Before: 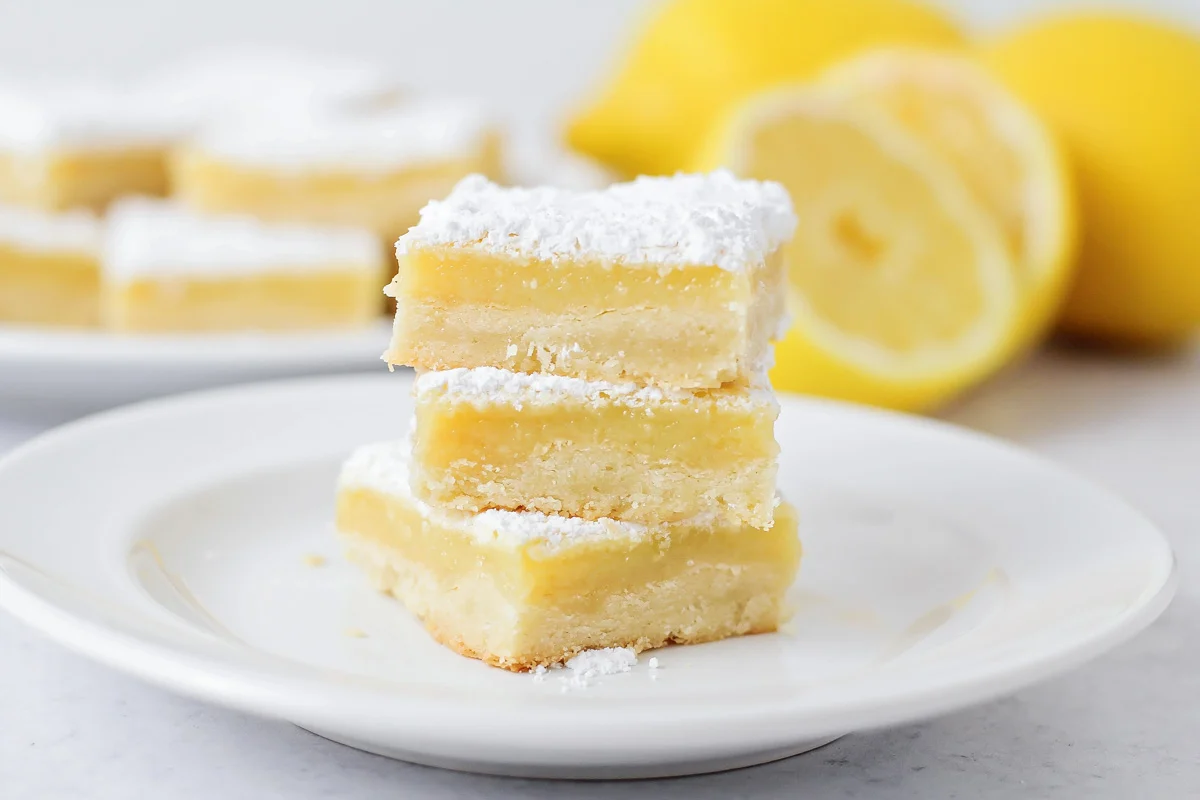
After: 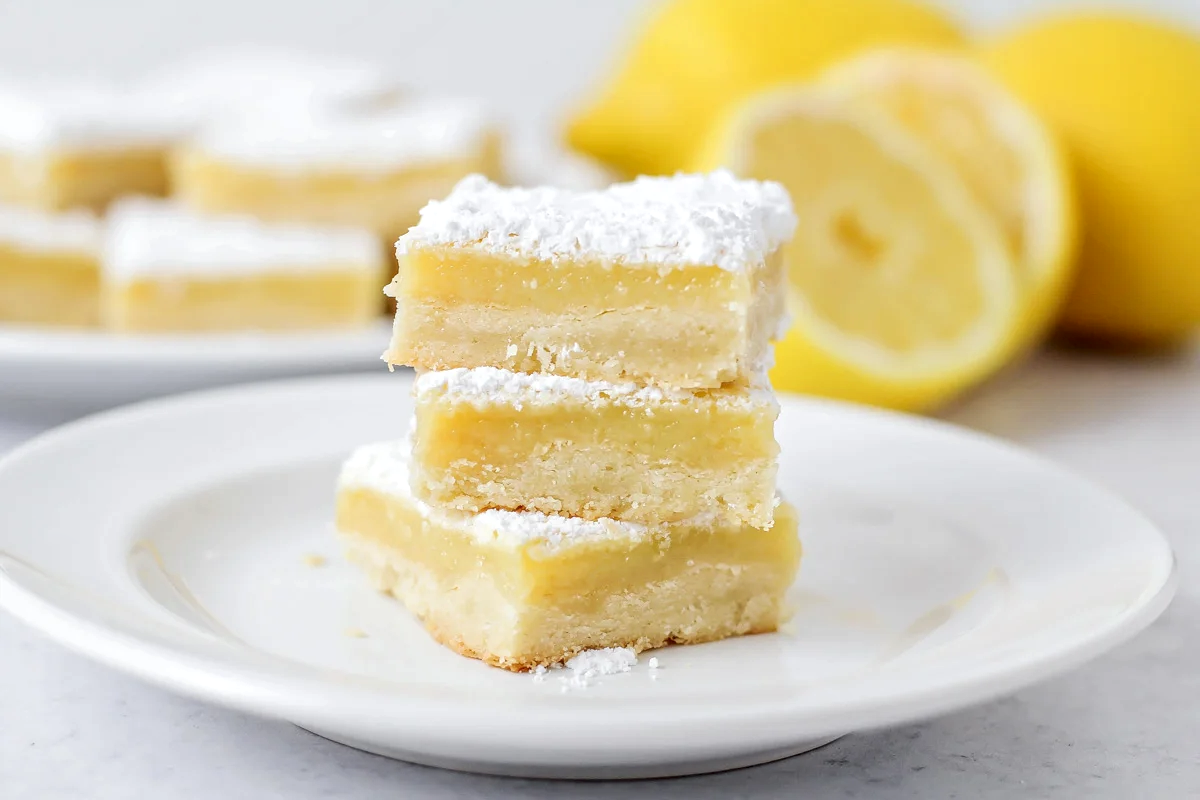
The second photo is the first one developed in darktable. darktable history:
local contrast: highlights 27%, detail 130%
